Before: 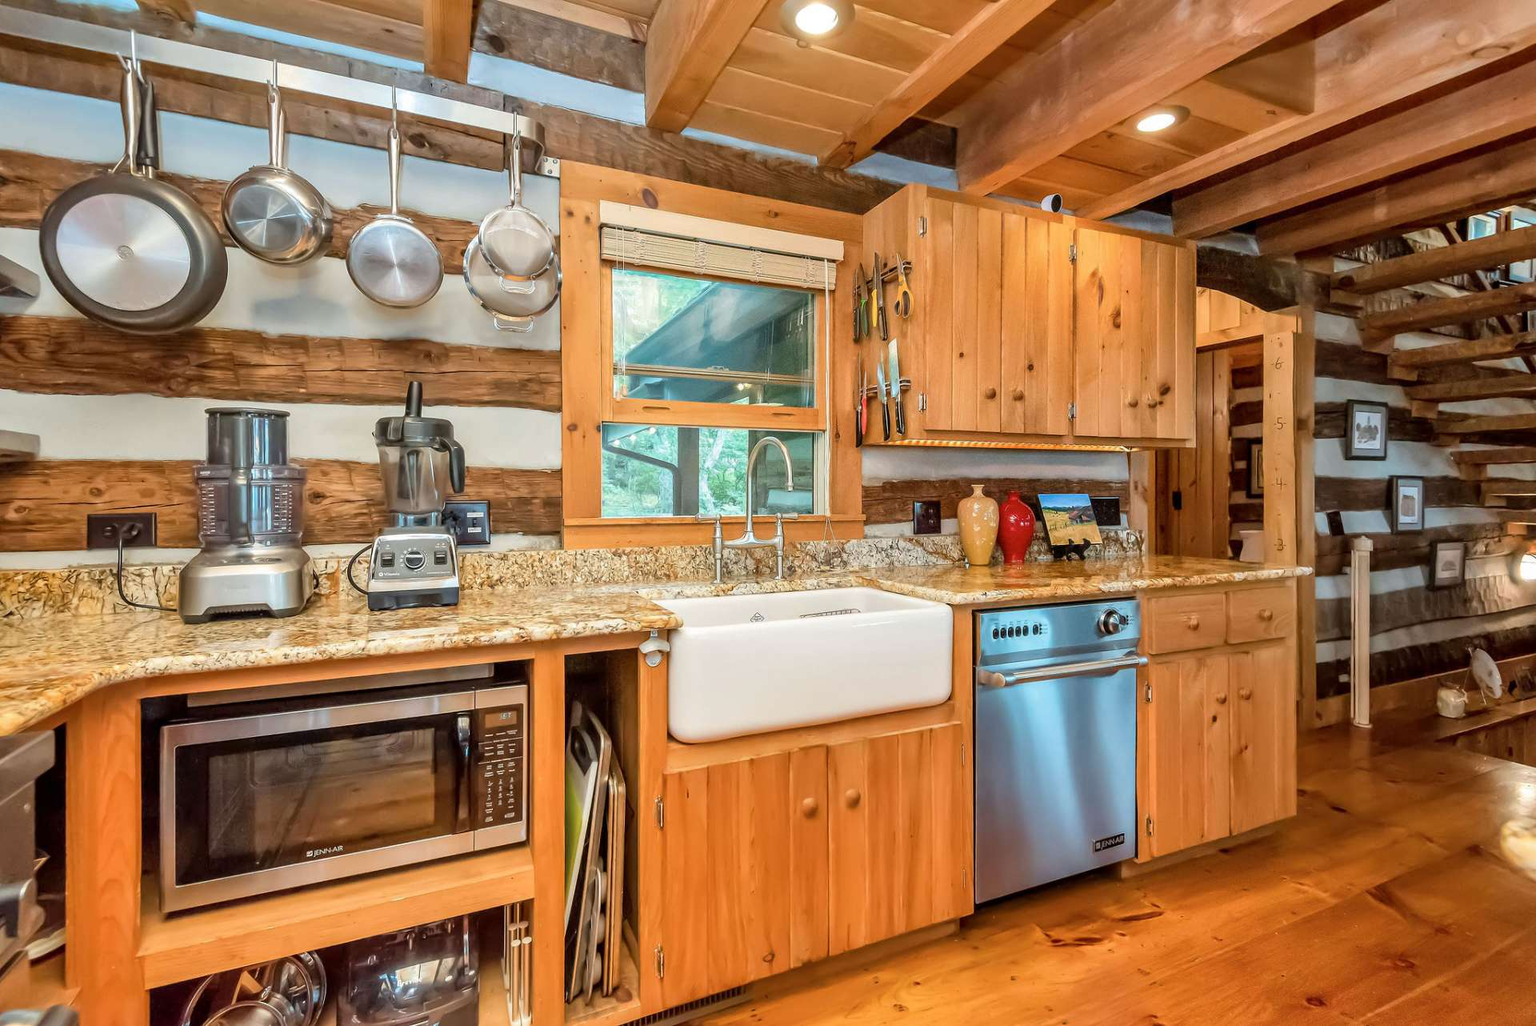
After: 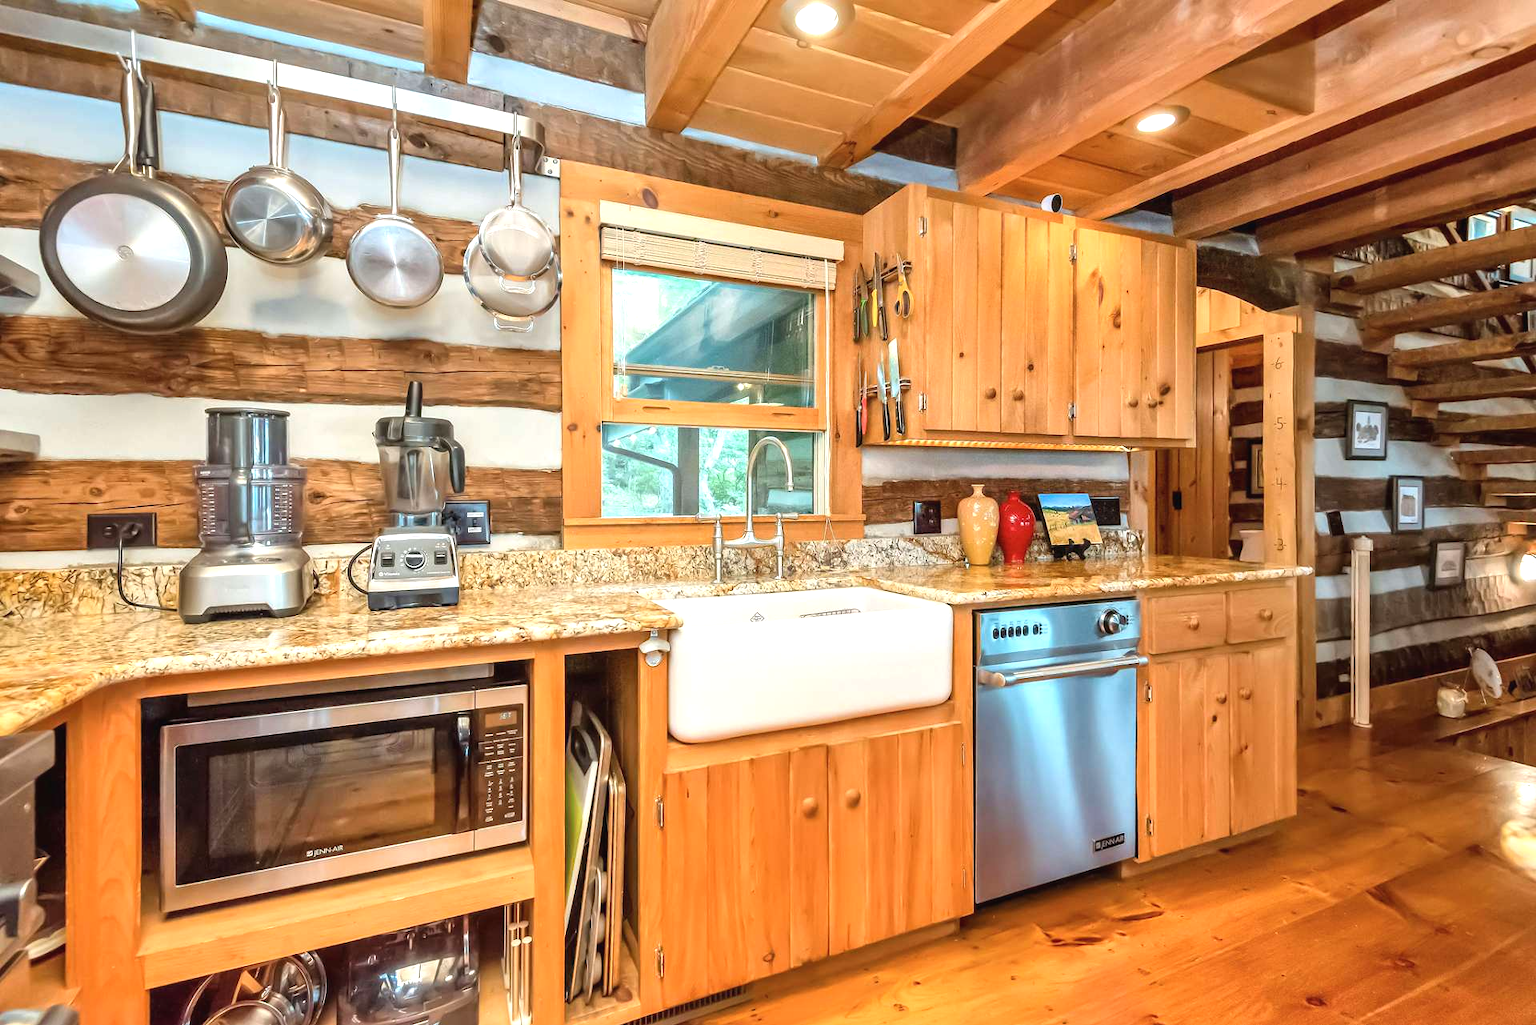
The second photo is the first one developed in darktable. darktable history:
exposure: black level correction -0.002, exposure 0.546 EV, compensate highlight preservation false
